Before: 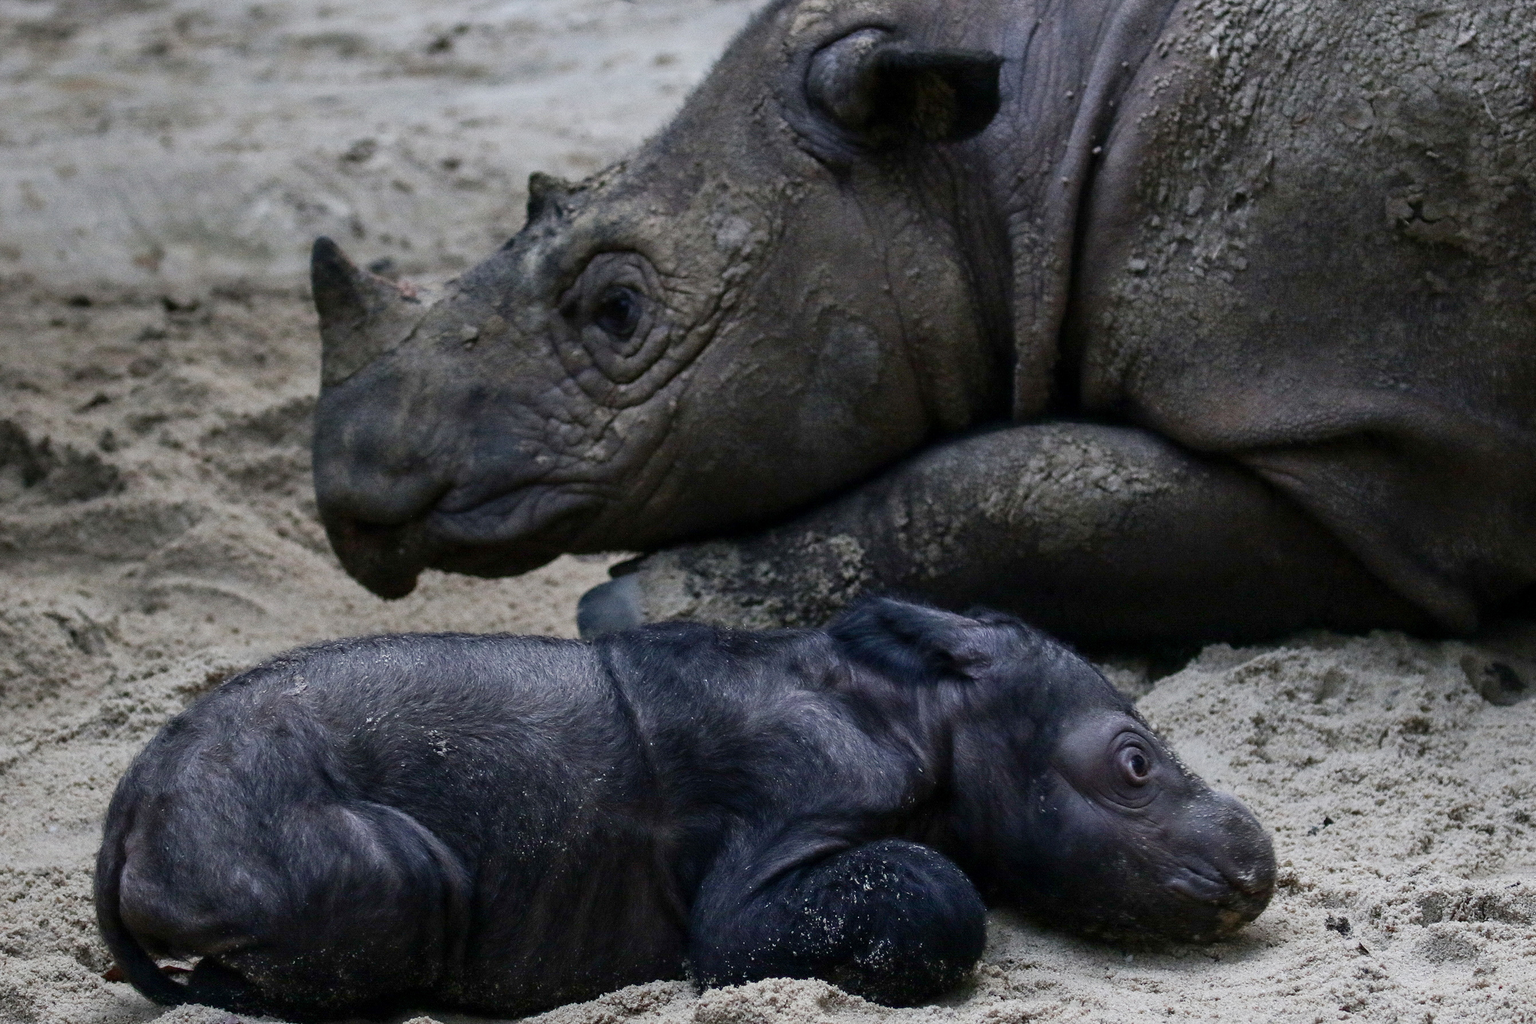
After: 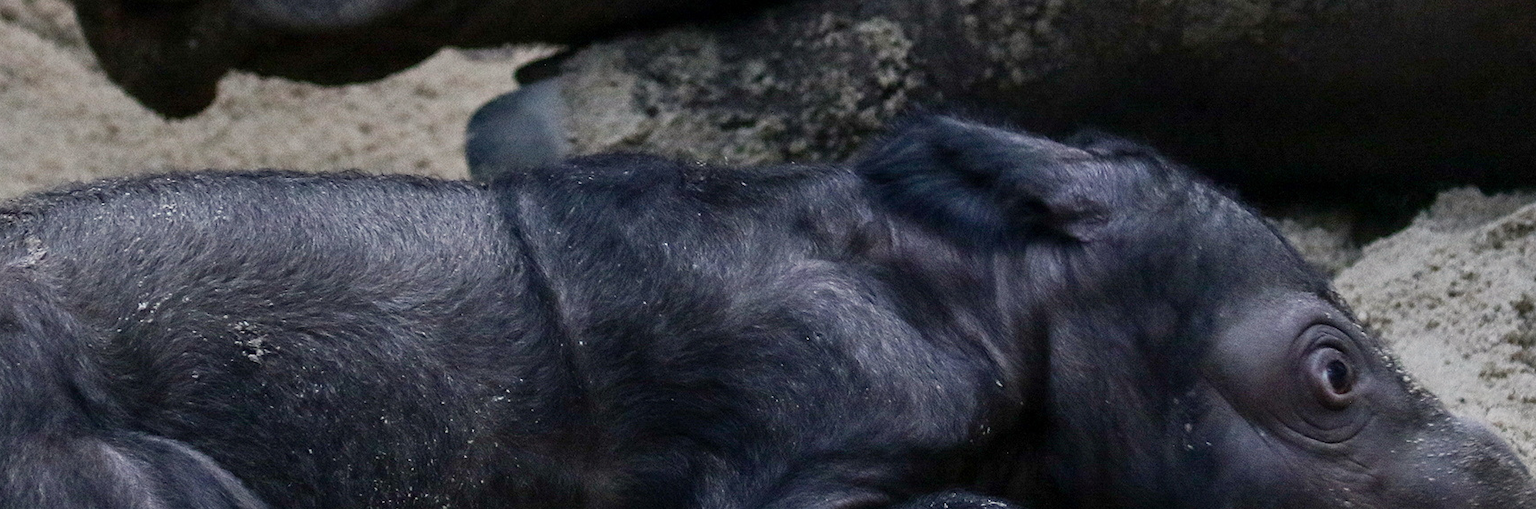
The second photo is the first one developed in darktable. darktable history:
crop: left 18.091%, top 51.13%, right 17.525%, bottom 16.85%
white balance: red 1.009, blue 0.985
